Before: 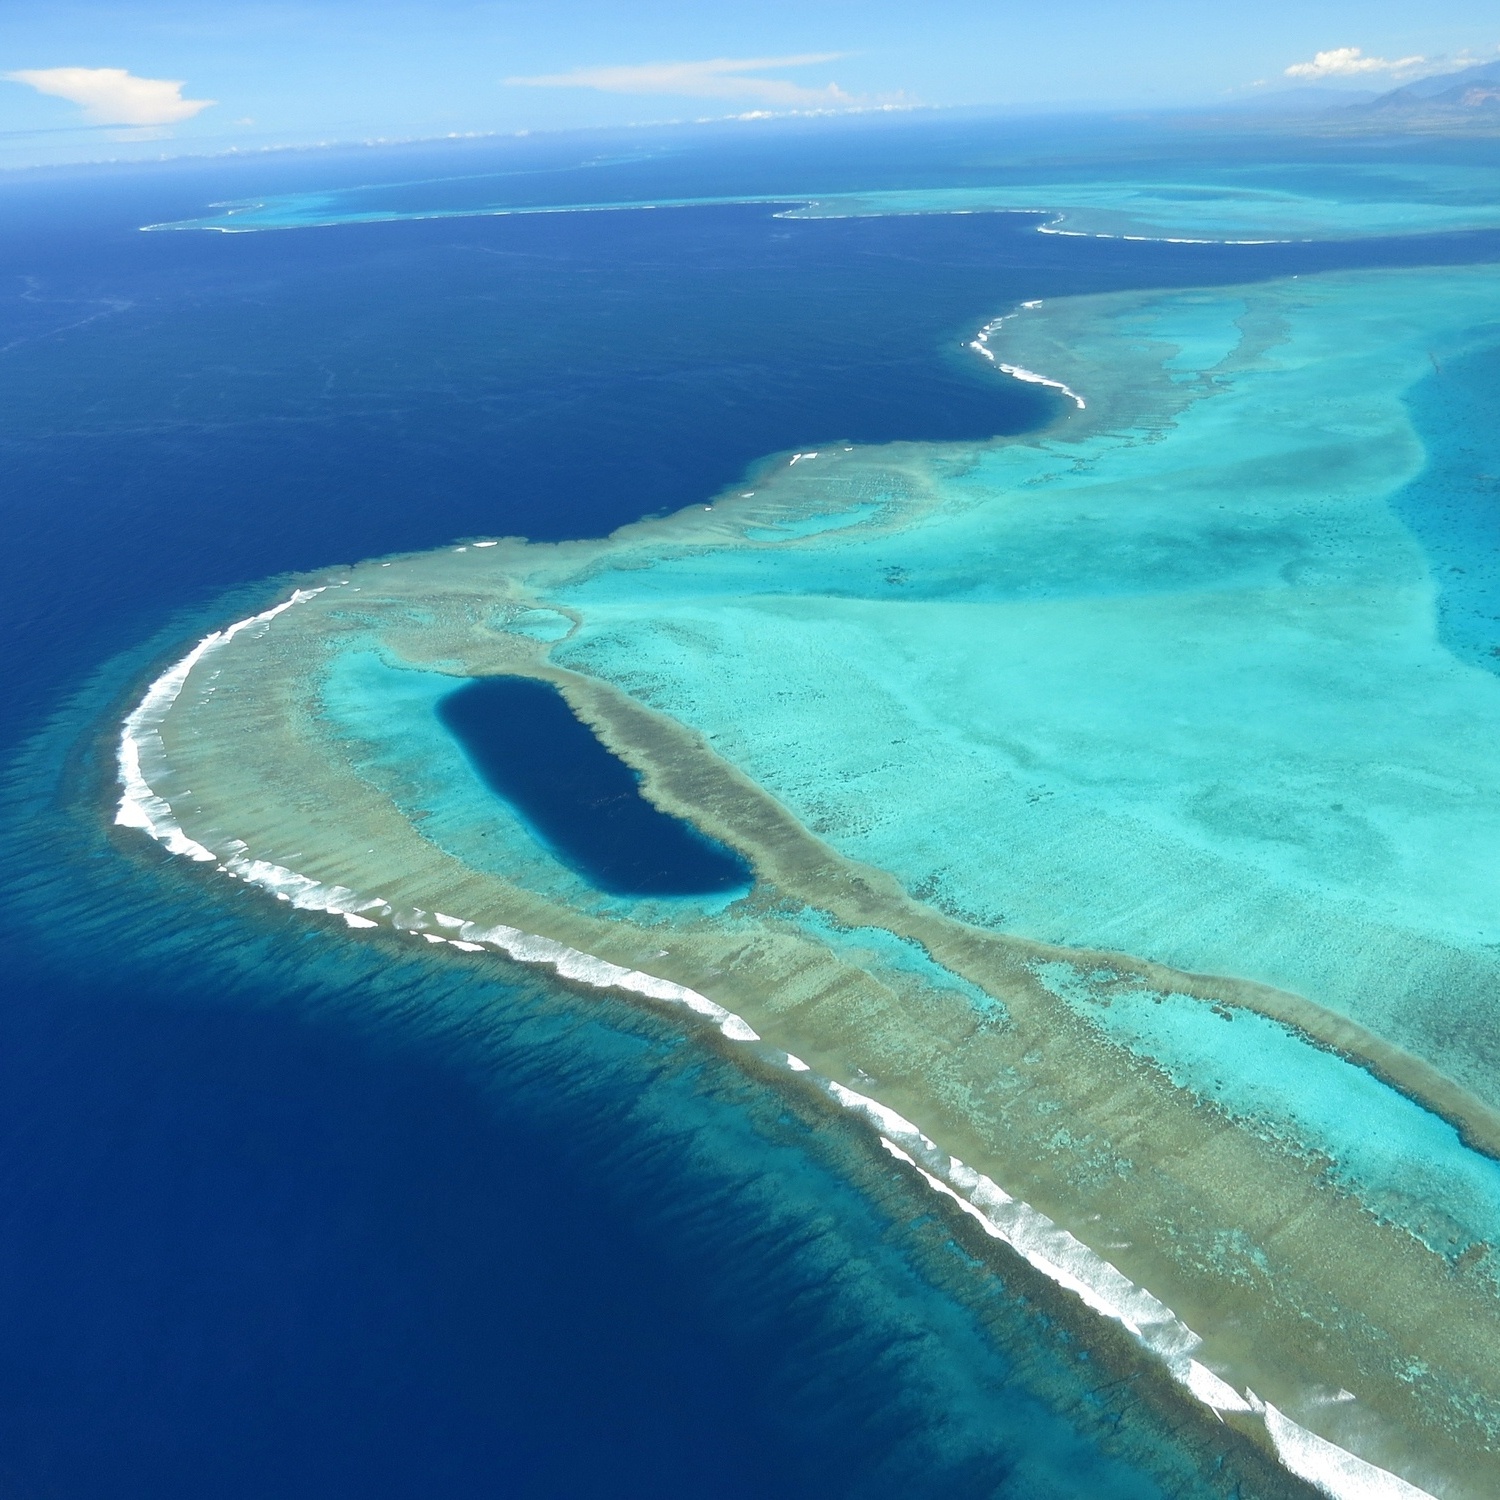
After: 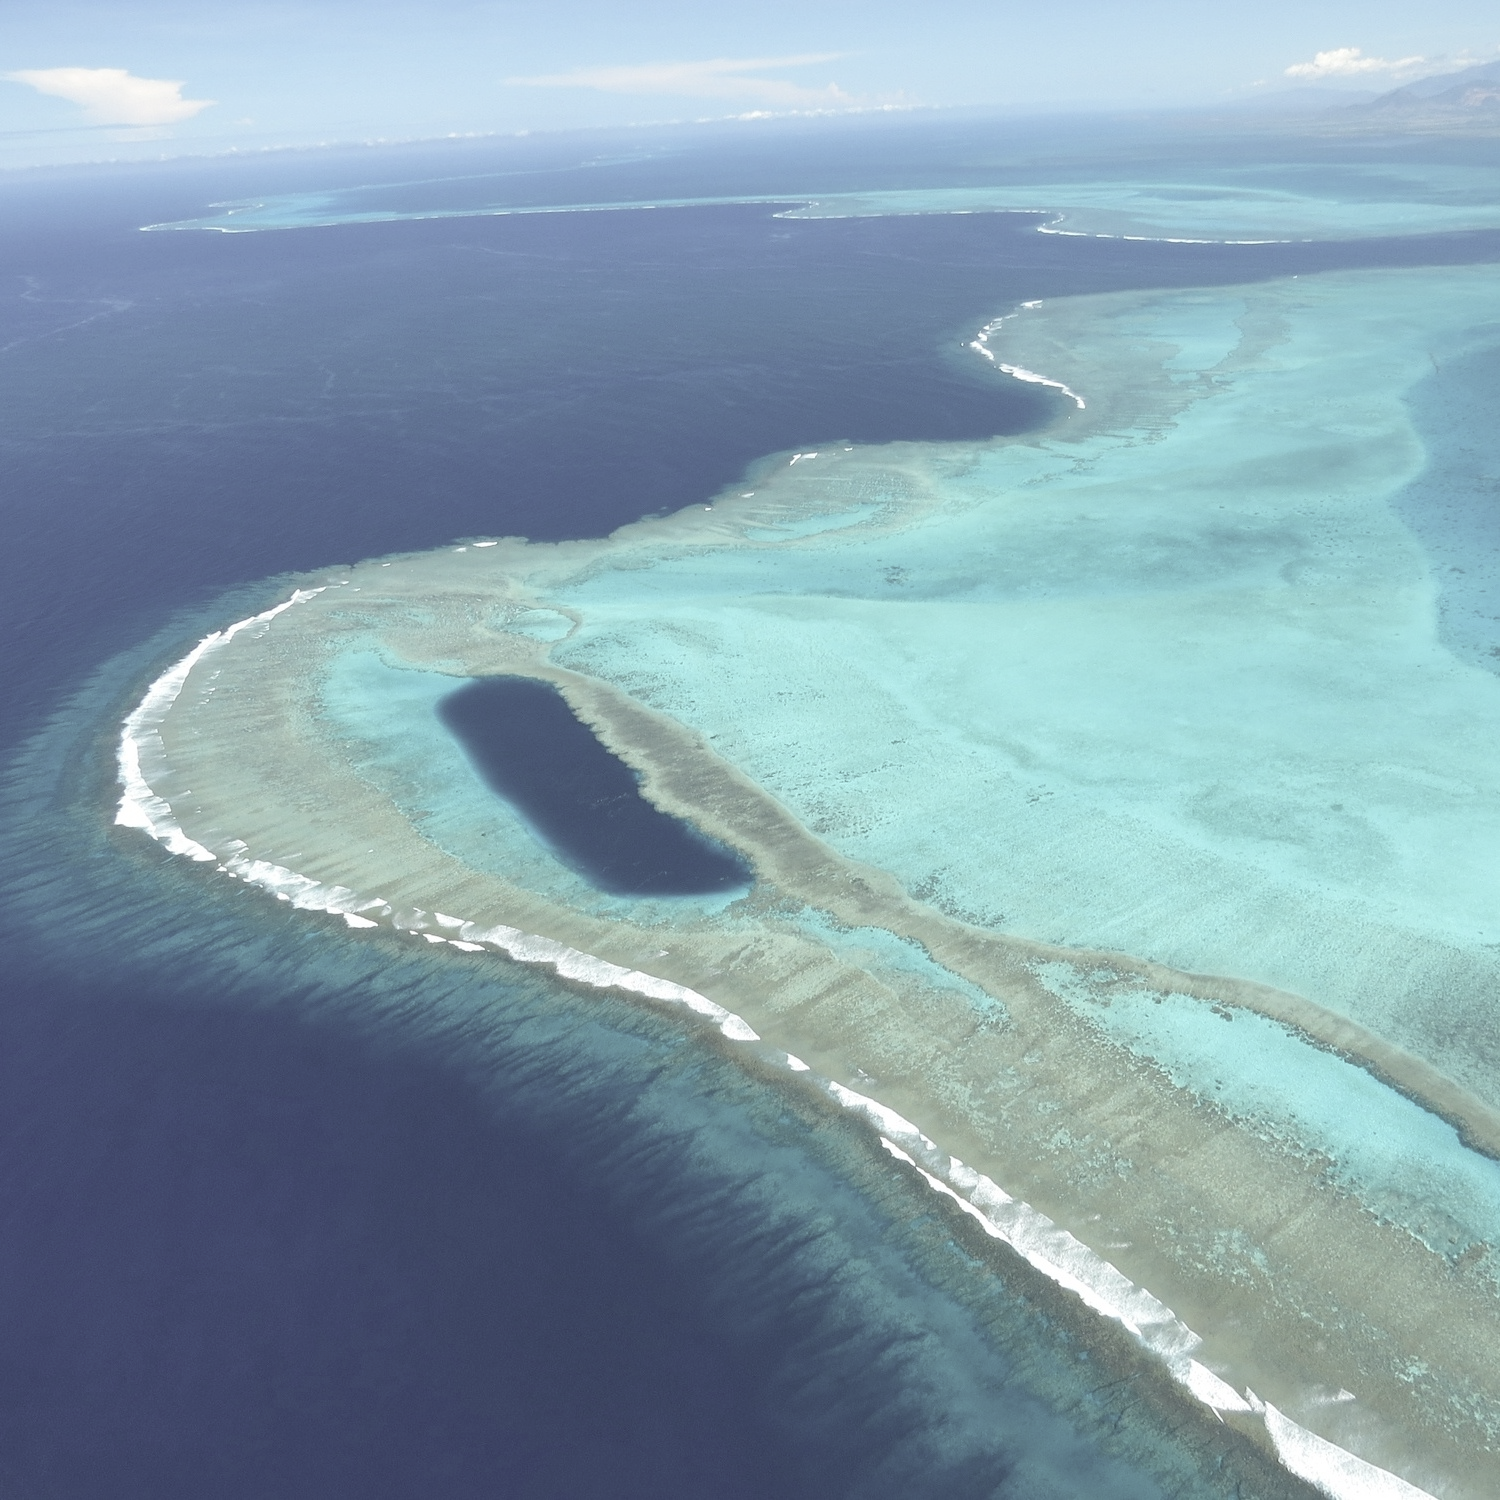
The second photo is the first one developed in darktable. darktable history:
contrast brightness saturation: brightness 0.181, saturation -0.496
